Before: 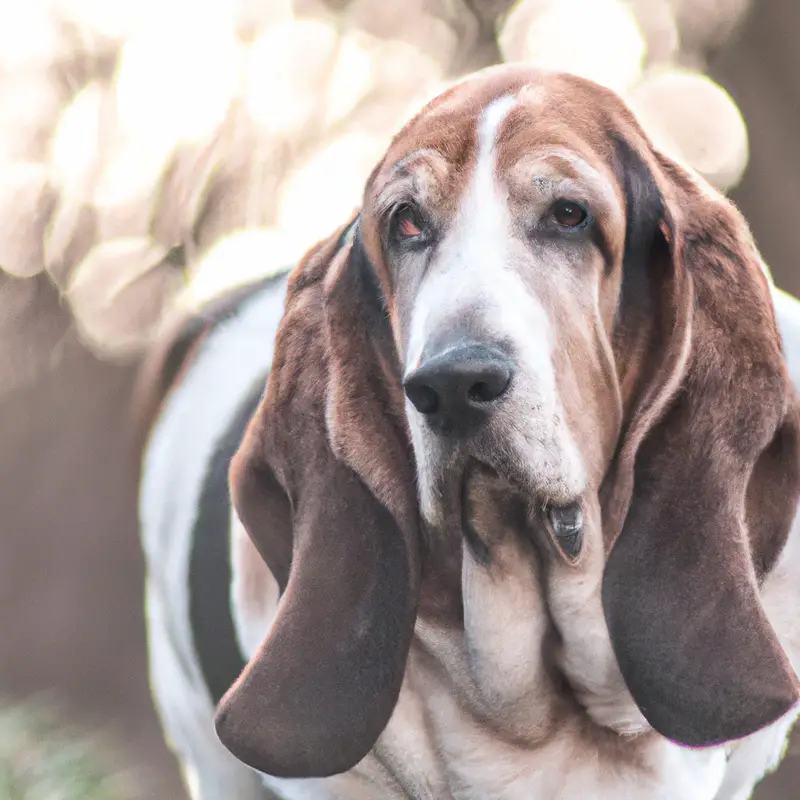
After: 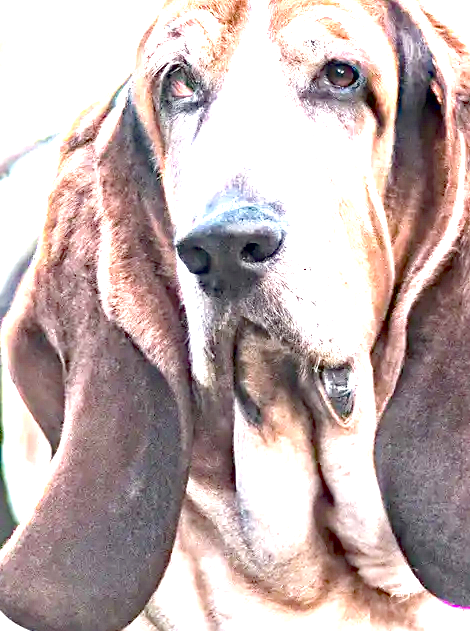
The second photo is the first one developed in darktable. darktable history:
haze removal: strength 0.53, distance 0.92, compatibility mode true, adaptive false
crop and rotate: left 28.575%, top 17.407%, right 12.633%, bottom 3.615%
contrast brightness saturation: saturation -0.058
sharpen: radius 1.831, amount 0.403, threshold 1.58
exposure: exposure 2.022 EV, compensate highlight preservation false
